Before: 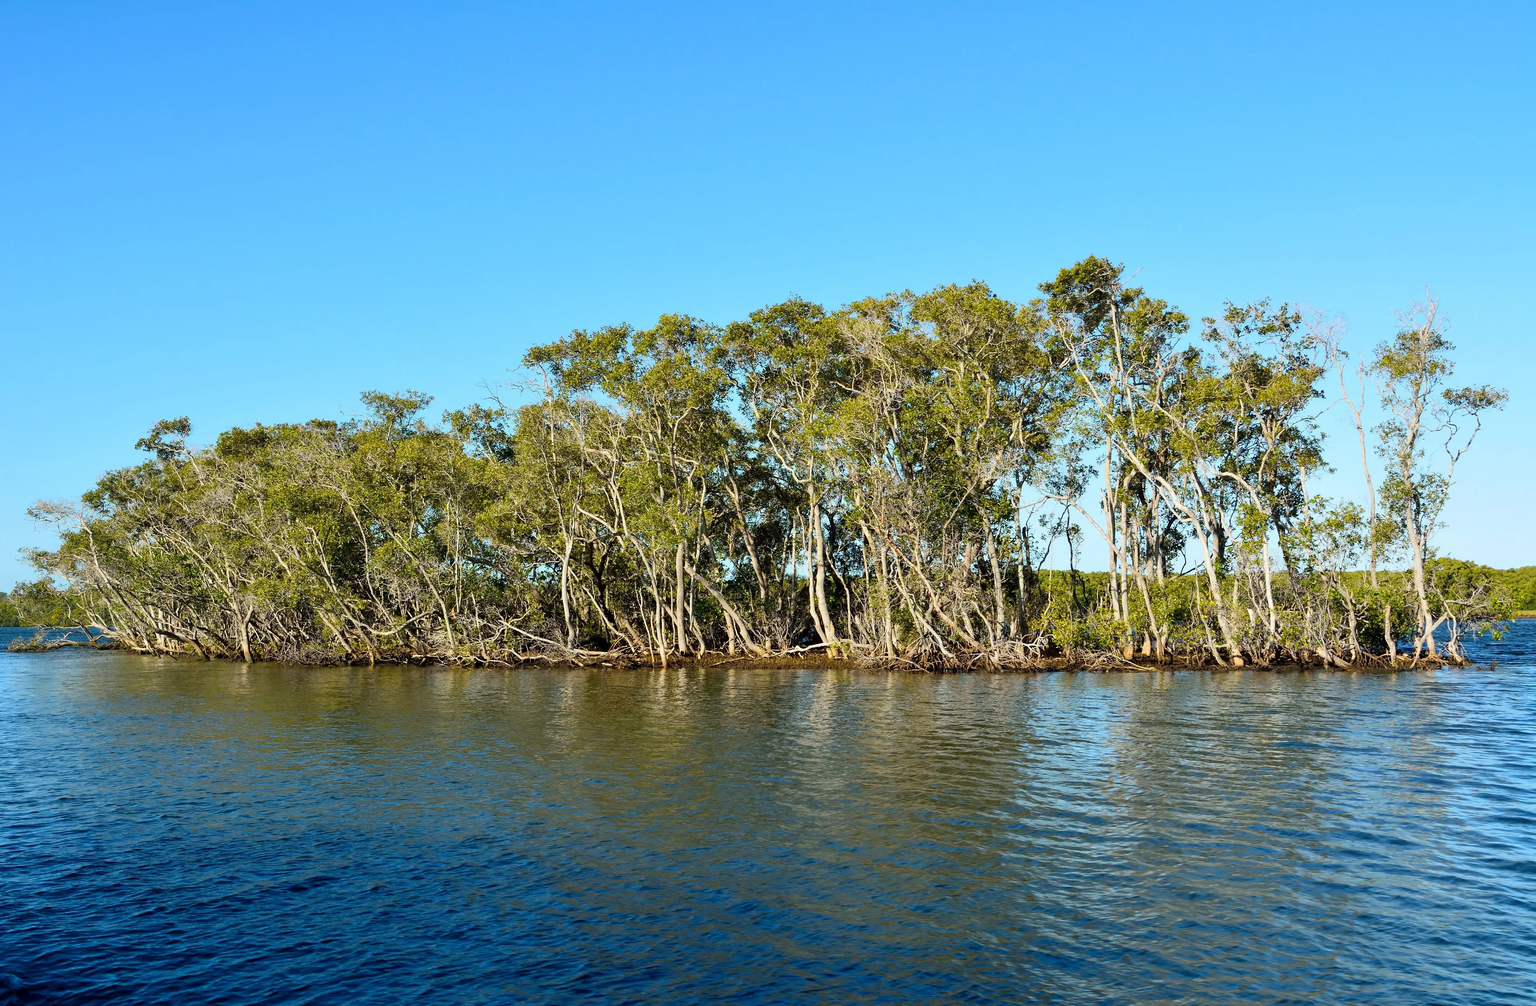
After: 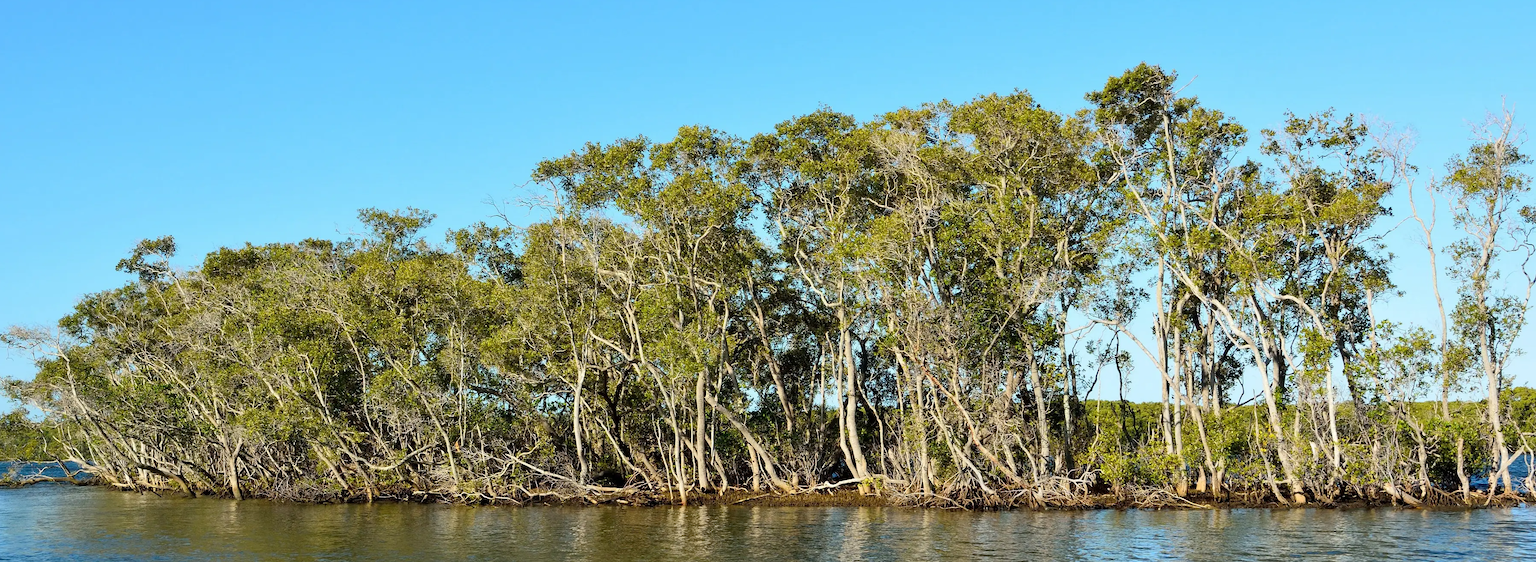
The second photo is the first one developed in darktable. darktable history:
crop: left 1.82%, top 19.623%, right 5.004%, bottom 28.202%
